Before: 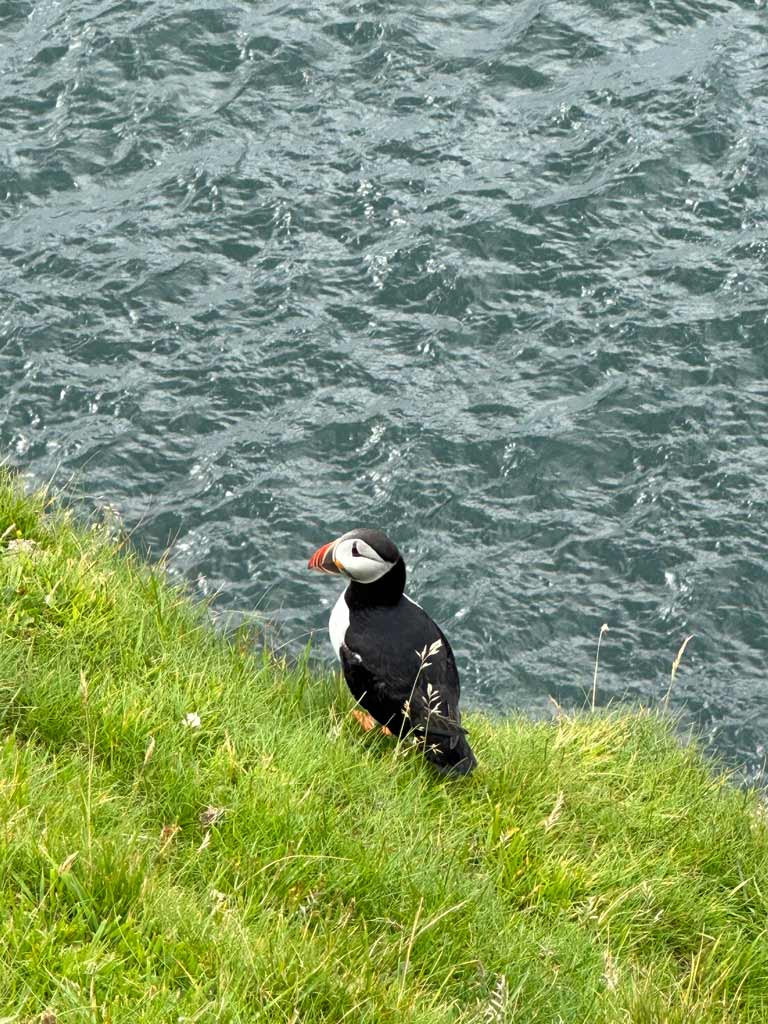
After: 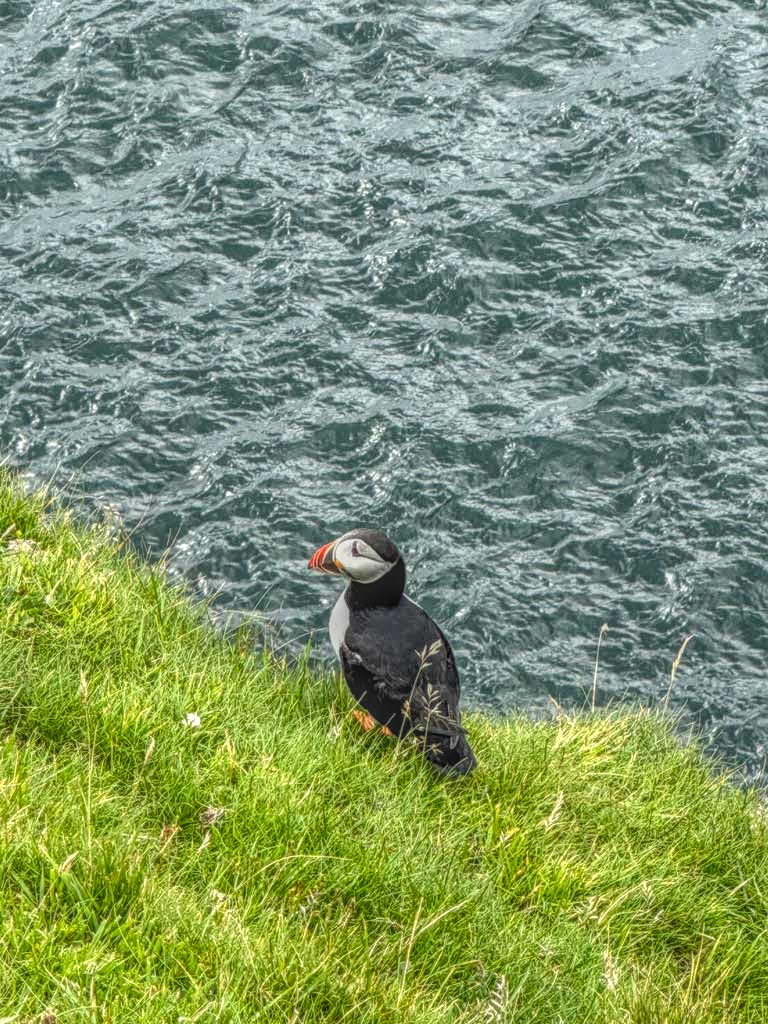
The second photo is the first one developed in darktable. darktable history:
exposure: compensate exposure bias true, compensate highlight preservation false
local contrast: highlights 1%, shadows 3%, detail 200%, midtone range 0.252
